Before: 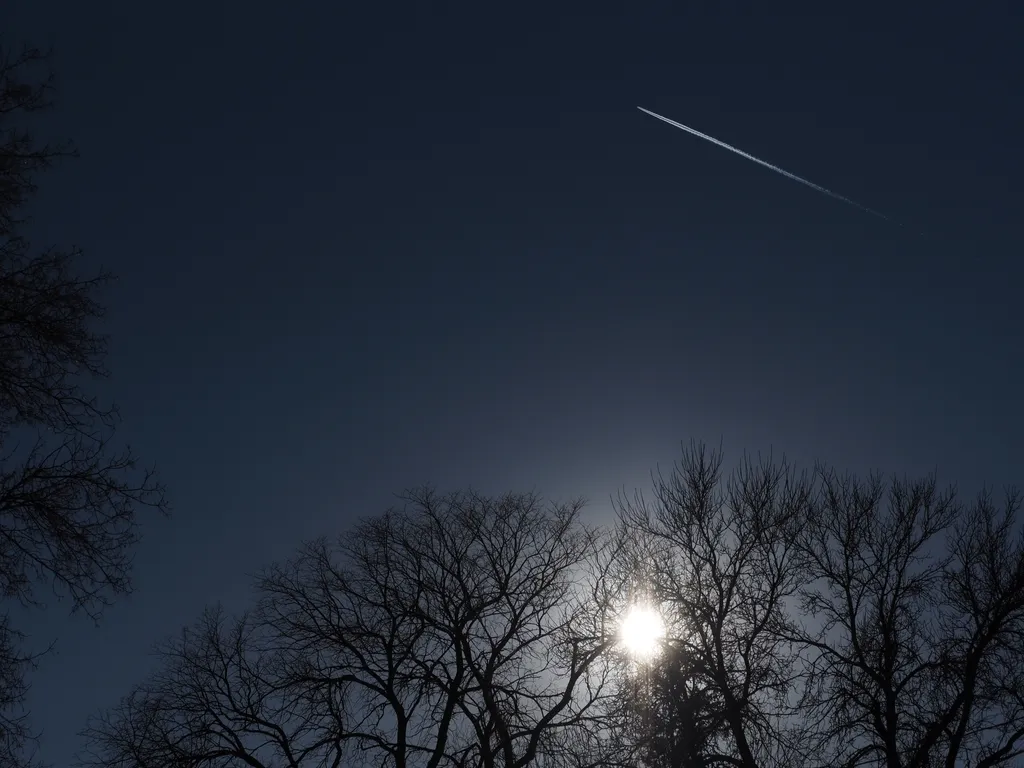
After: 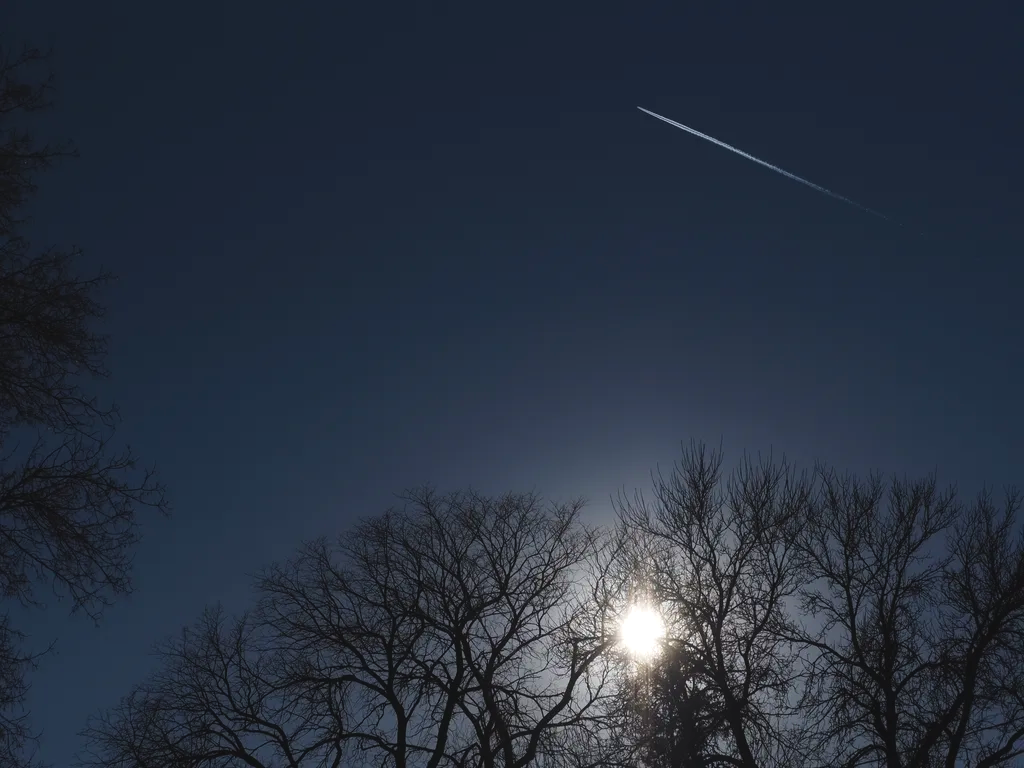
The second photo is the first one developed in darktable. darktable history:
color balance rgb: perceptual saturation grading › global saturation 30%, global vibrance 10%
exposure: black level correction -0.005, exposure 0.054 EV, compensate highlight preservation false
